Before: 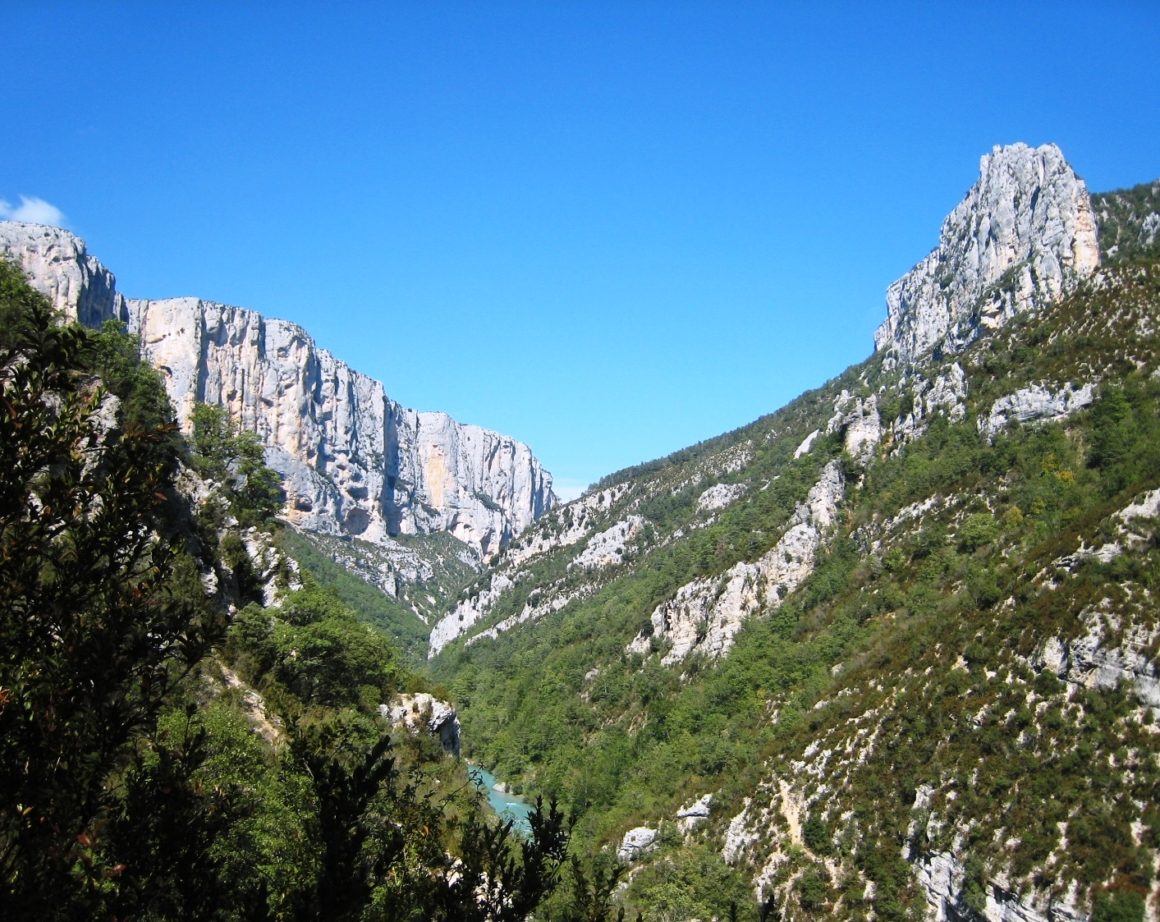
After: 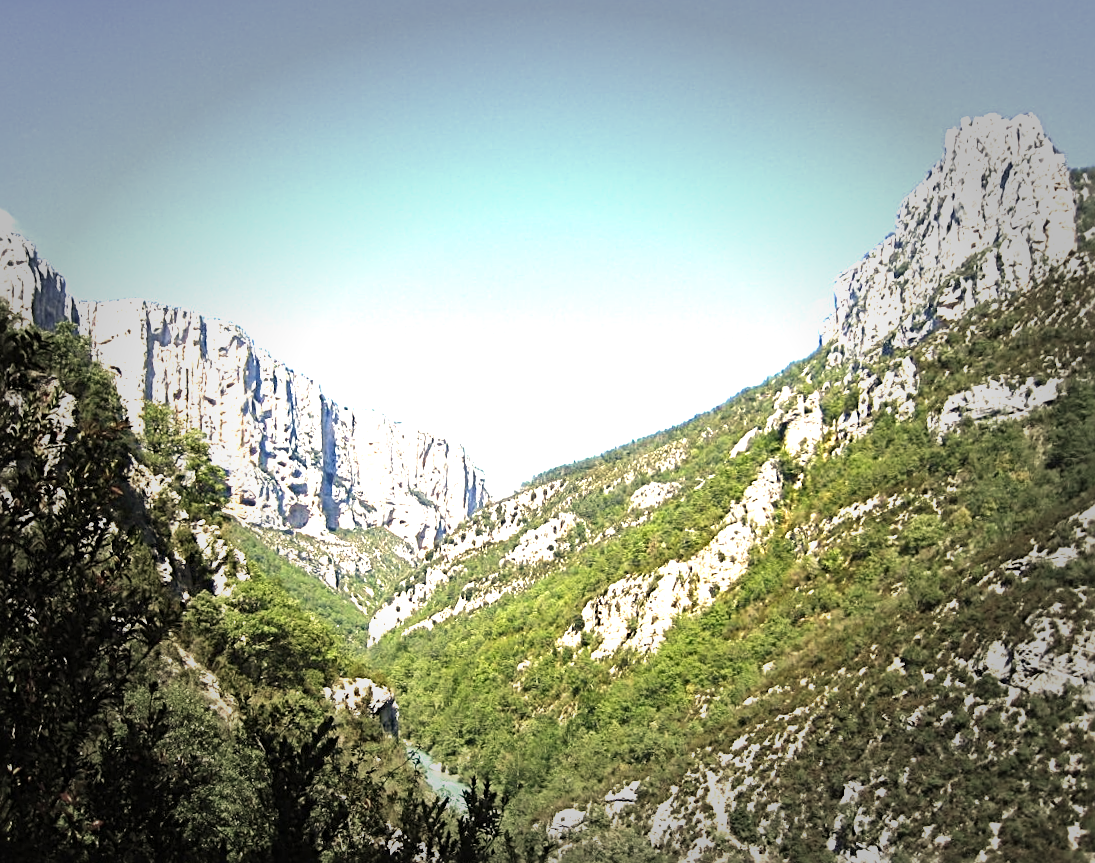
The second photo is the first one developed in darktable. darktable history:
exposure: black level correction 0, exposure 1.35 EV, compensate exposure bias true, compensate highlight preservation false
velvia: on, module defaults
vignetting: fall-off start 48.41%, automatic ratio true, width/height ratio 1.29, unbound false
rotate and perspective: rotation 0.062°, lens shift (vertical) 0.115, lens shift (horizontal) -0.133, crop left 0.047, crop right 0.94, crop top 0.061, crop bottom 0.94
sharpen: radius 3.119
color correction: highlights a* 2.72, highlights b* 22.8
